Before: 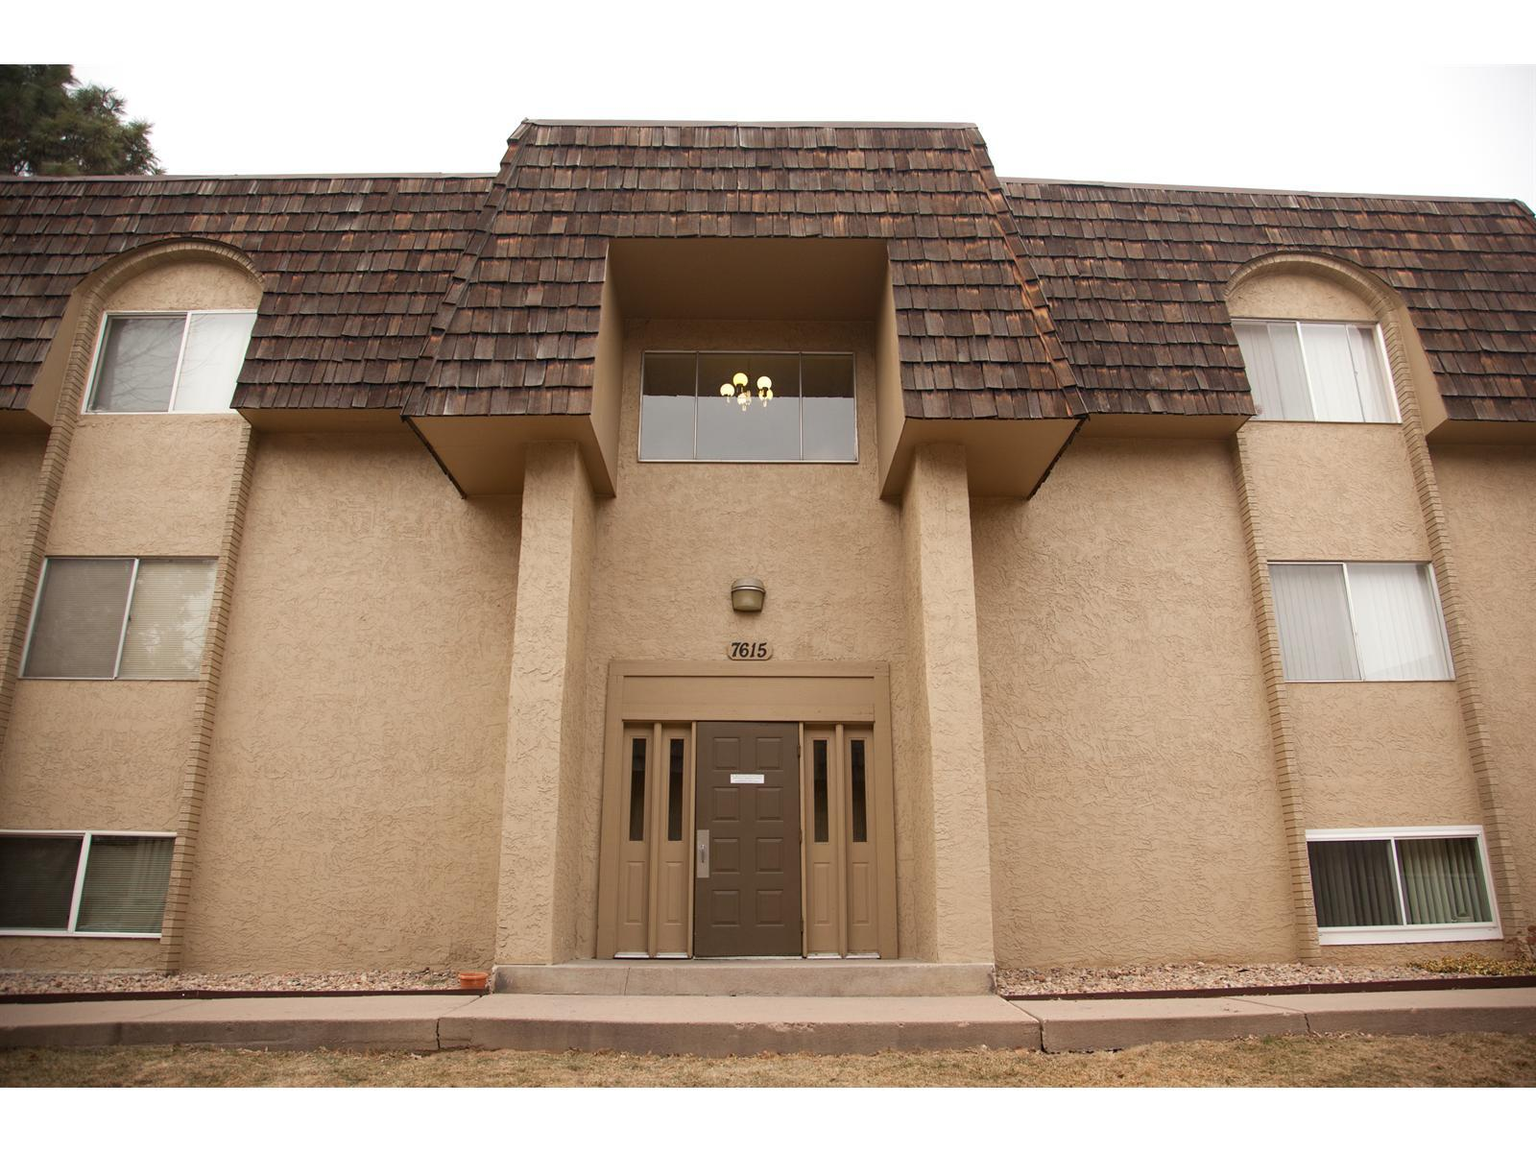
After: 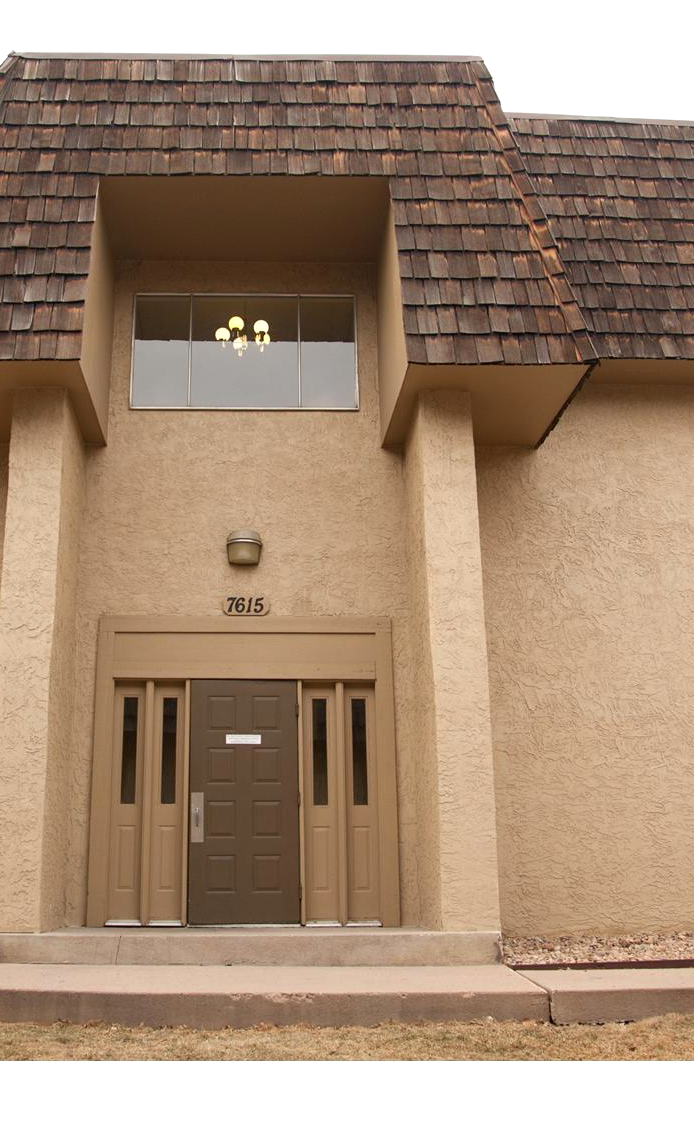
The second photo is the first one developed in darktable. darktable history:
crop: left 33.452%, top 6.025%, right 23.155%
exposure: exposure 0.161 EV, compensate highlight preservation false
